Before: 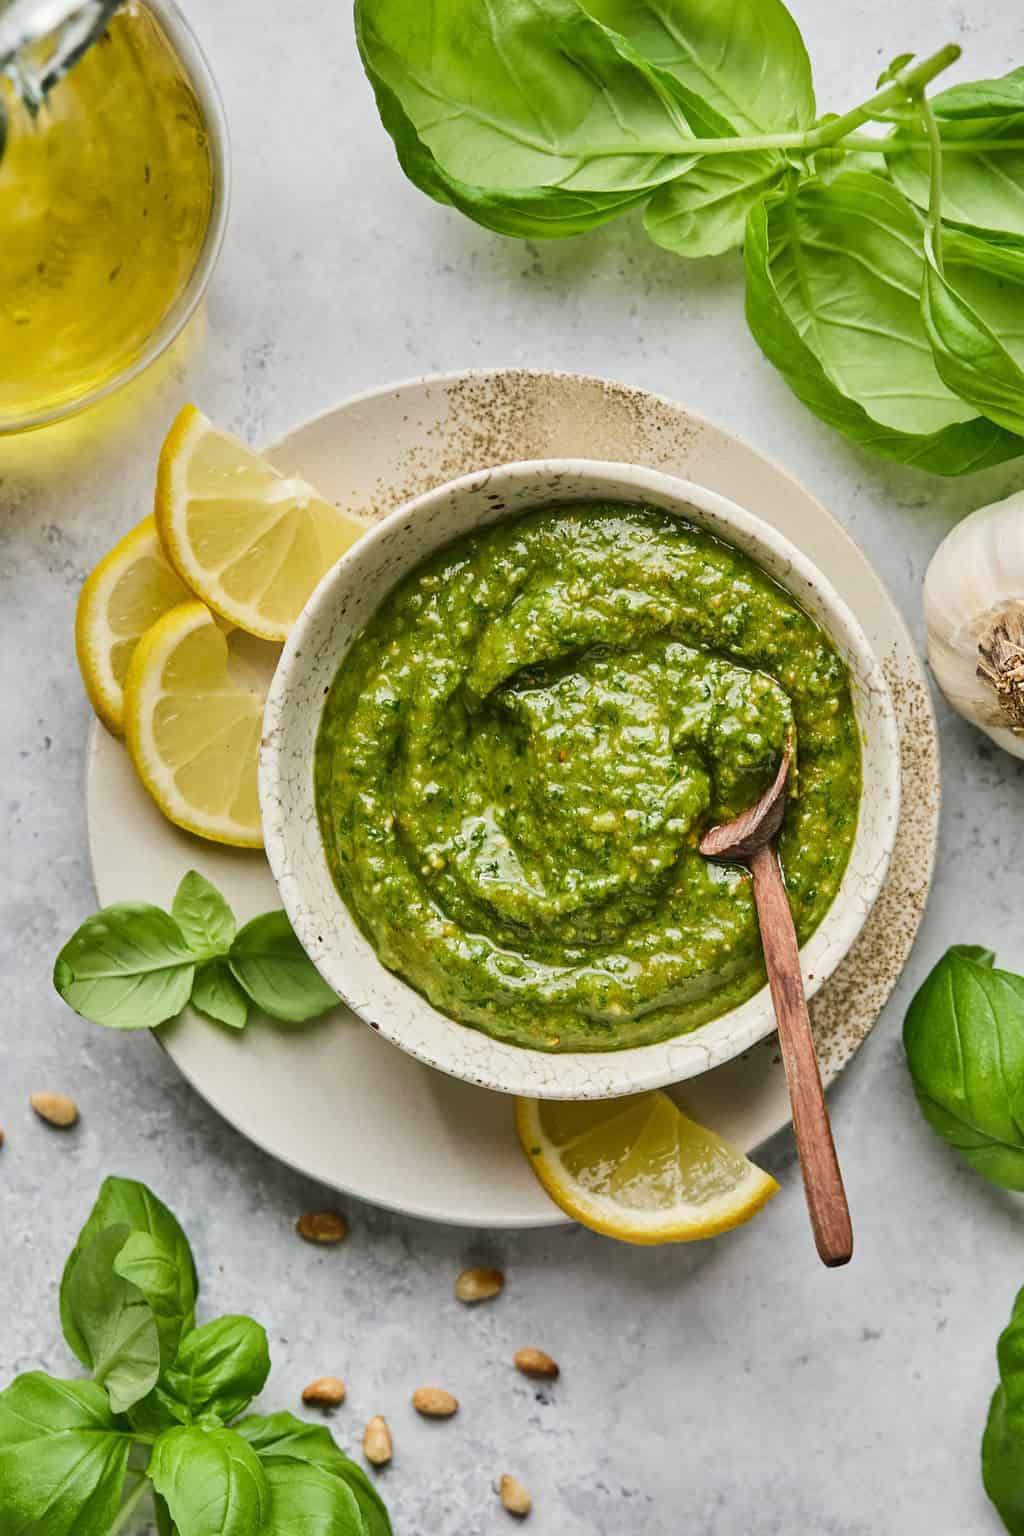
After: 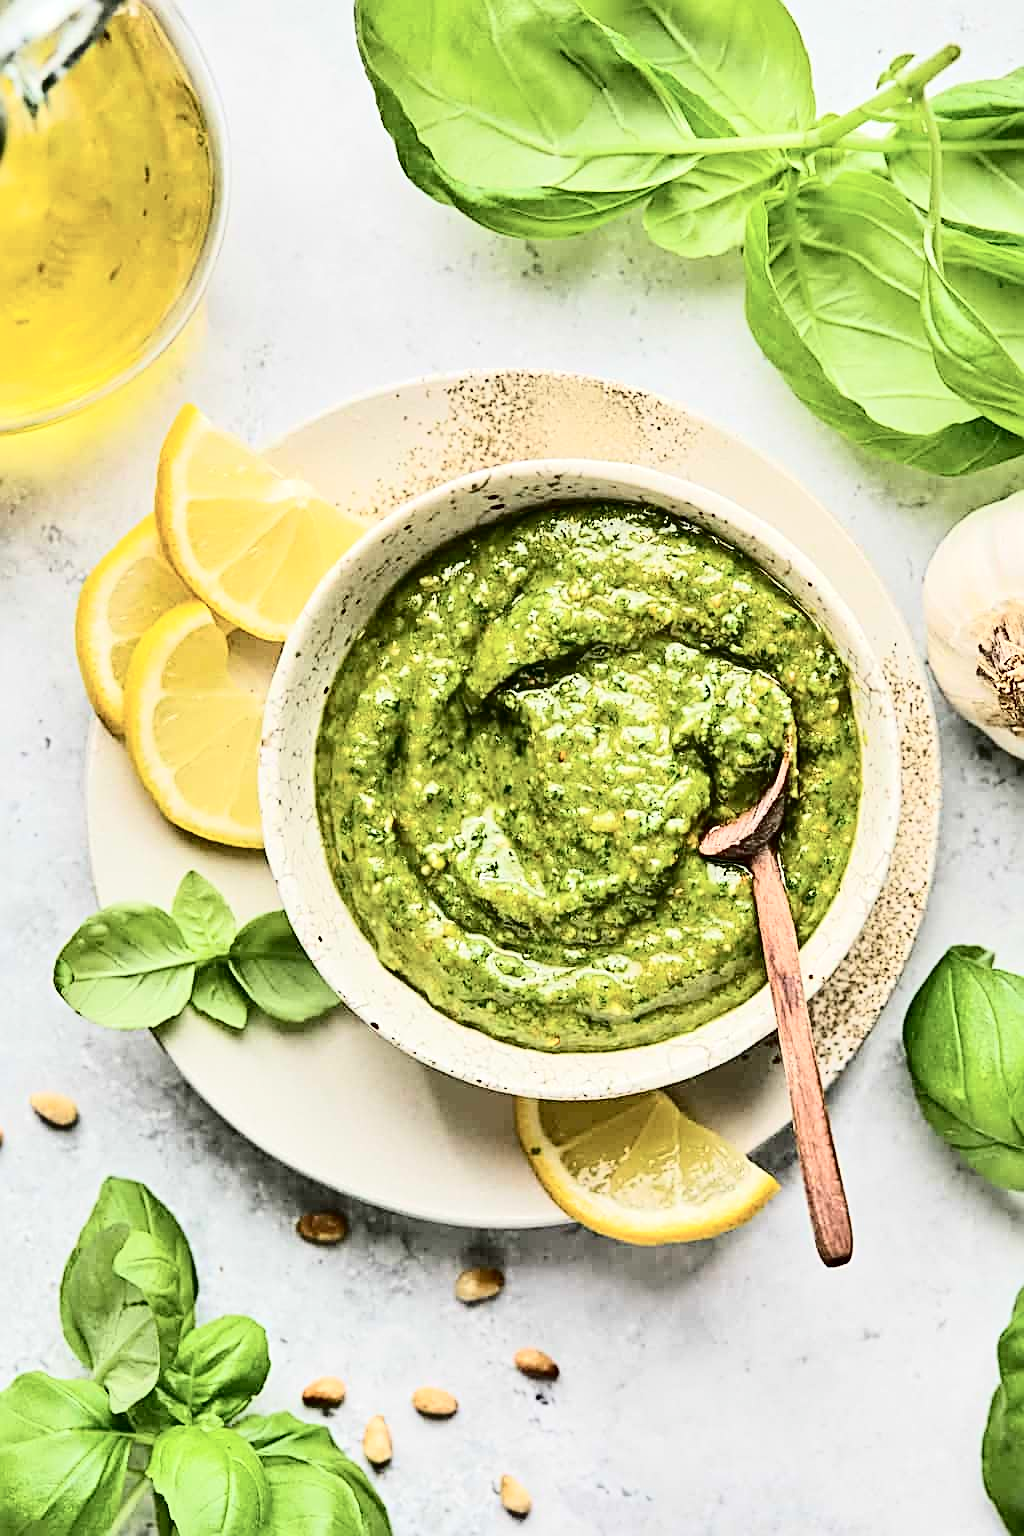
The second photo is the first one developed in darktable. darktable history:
exposure: black level correction 0.001, exposure 0.191 EV, compensate exposure bias true, compensate highlight preservation false
sharpen: radius 2.548, amount 0.643
tone curve: curves: ch0 [(0, 0) (0.003, 0.001) (0.011, 0.004) (0.025, 0.009) (0.044, 0.016) (0.069, 0.025) (0.1, 0.036) (0.136, 0.059) (0.177, 0.103) (0.224, 0.175) (0.277, 0.274) (0.335, 0.395) (0.399, 0.52) (0.468, 0.635) (0.543, 0.733) (0.623, 0.817) (0.709, 0.888) (0.801, 0.93) (0.898, 0.964) (1, 1)], color space Lab, independent channels, preserve colors none
tone equalizer: smoothing diameter 2.2%, edges refinement/feathering 24.25, mask exposure compensation -1.57 EV, filter diffusion 5
